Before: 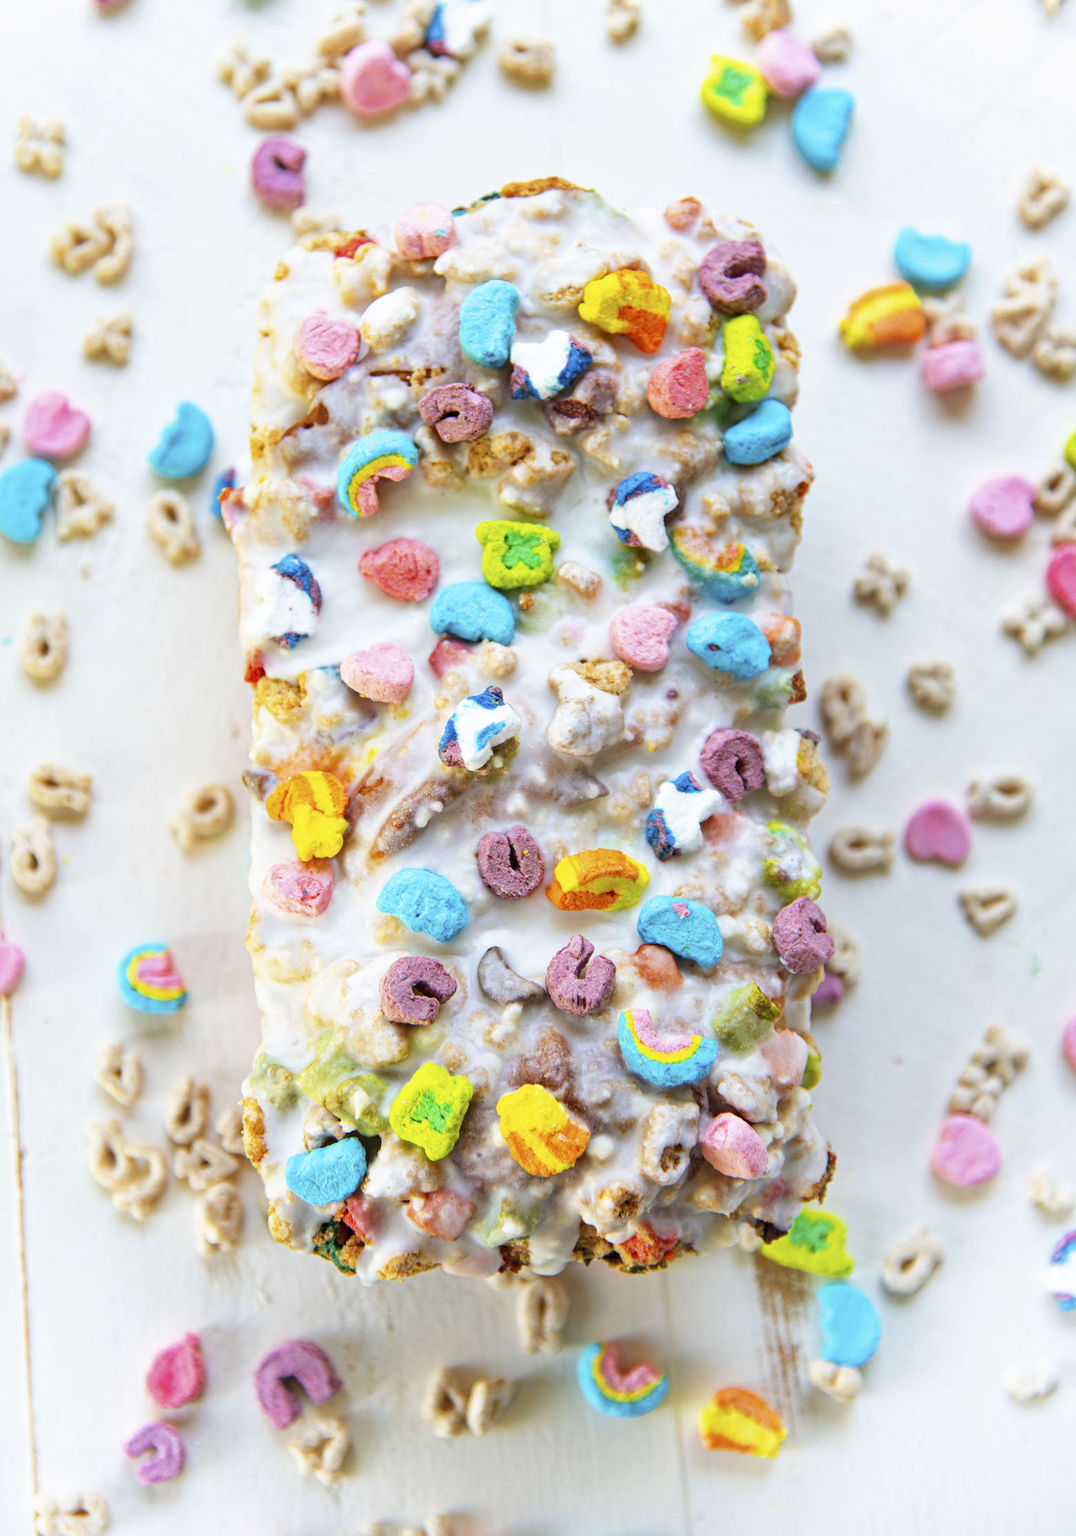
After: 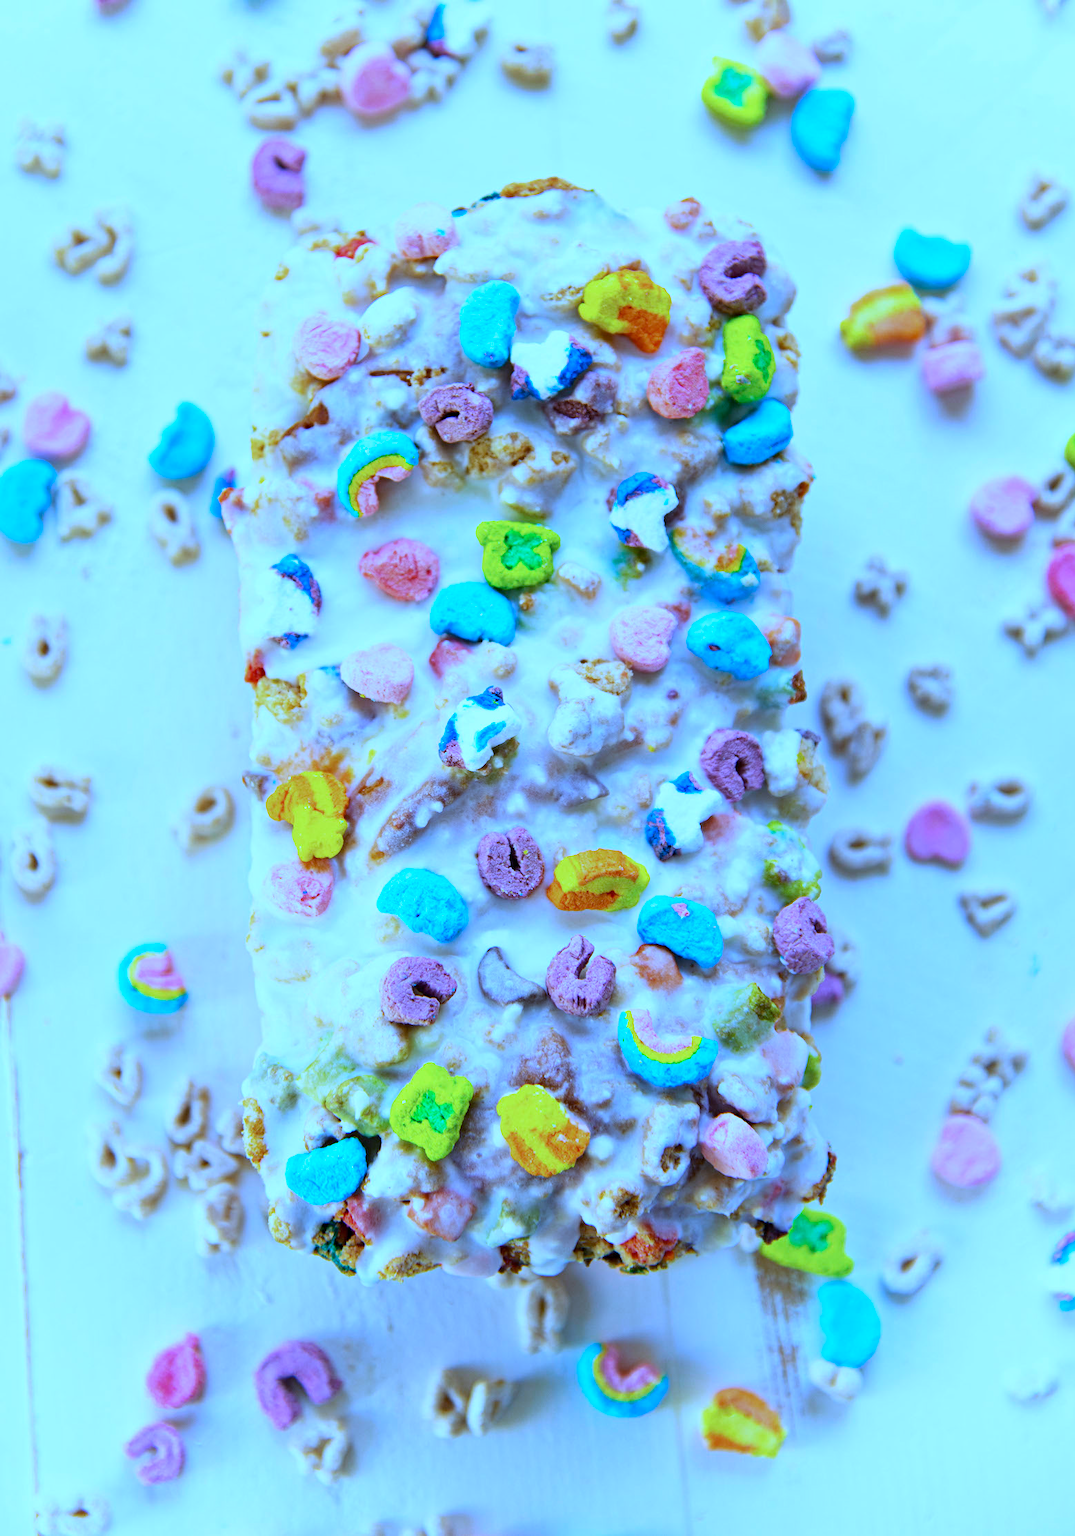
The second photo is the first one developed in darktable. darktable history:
white balance: red 0.766, blue 1.537
color correction: saturation 0.99
